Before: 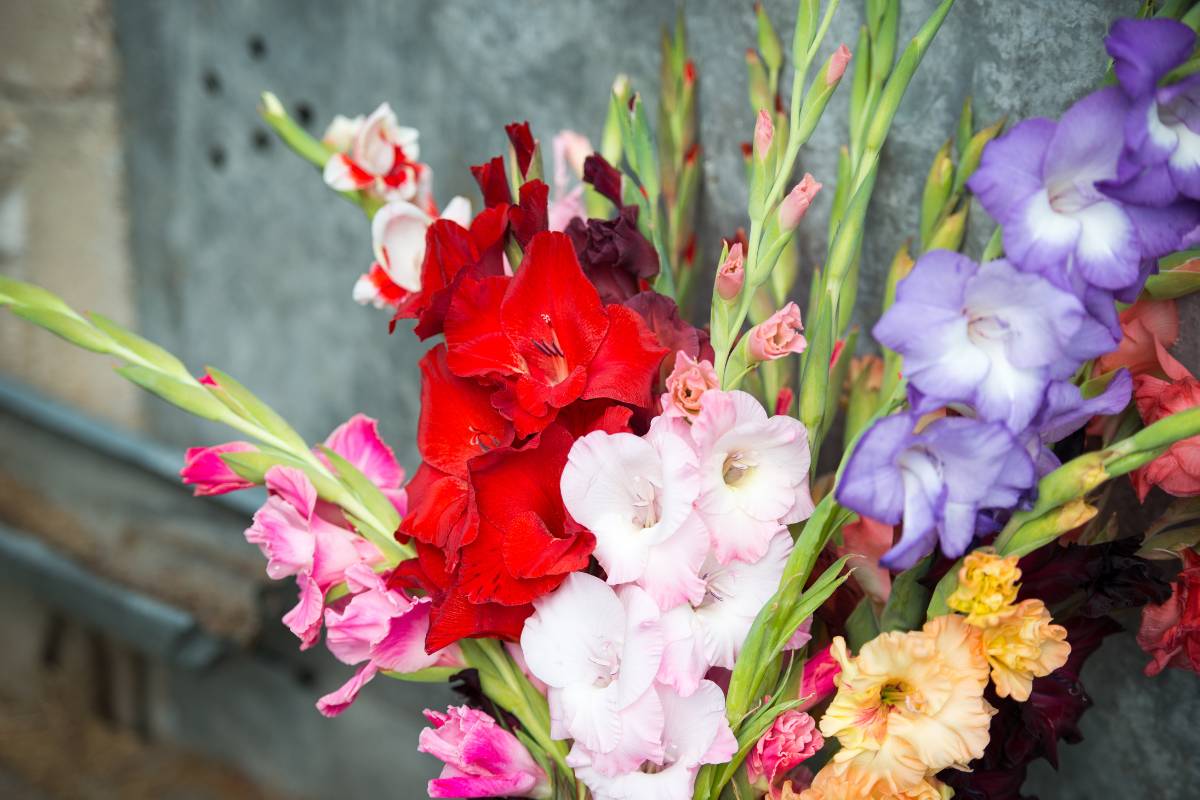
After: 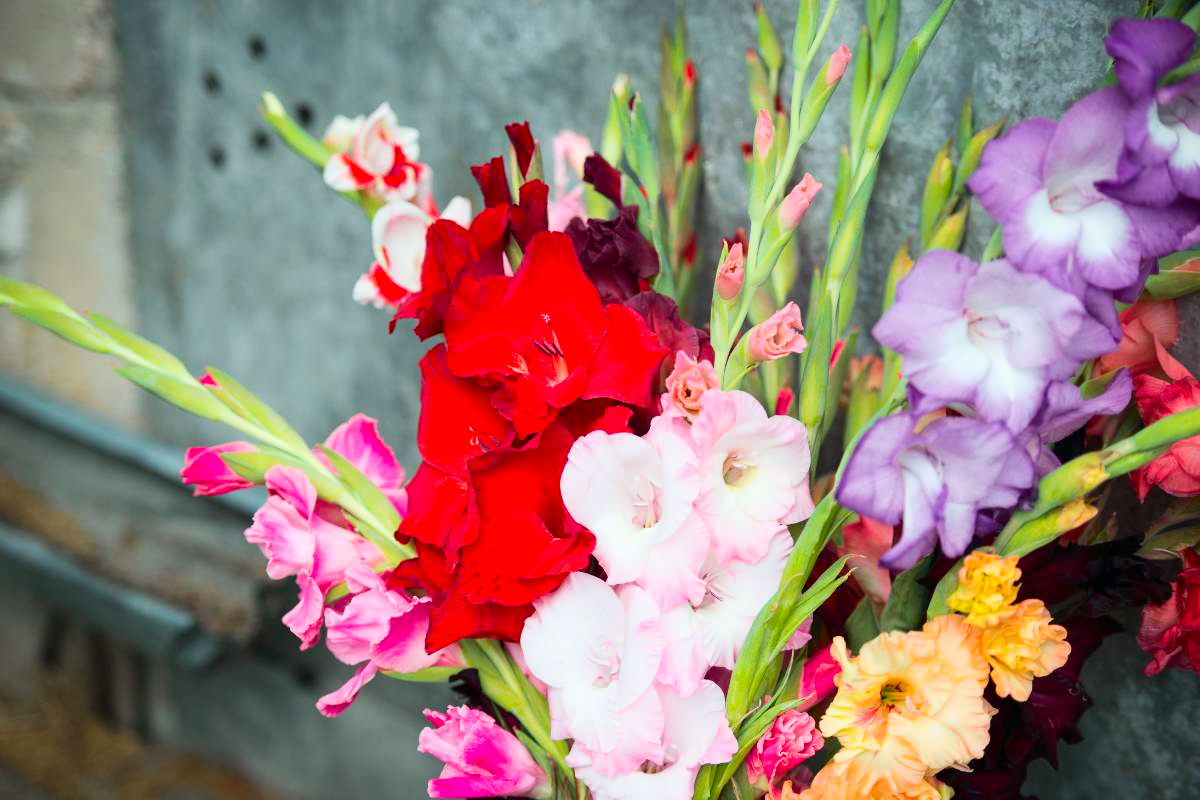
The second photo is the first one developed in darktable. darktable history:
tone curve: curves: ch0 [(0, 0.003) (0.056, 0.041) (0.211, 0.187) (0.482, 0.519) (0.836, 0.864) (0.997, 0.984)]; ch1 [(0, 0) (0.276, 0.206) (0.393, 0.364) (0.482, 0.471) (0.506, 0.5) (0.523, 0.523) (0.572, 0.604) (0.635, 0.665) (0.695, 0.759) (1, 1)]; ch2 [(0, 0) (0.438, 0.456) (0.473, 0.47) (0.503, 0.503) (0.536, 0.527) (0.562, 0.584) (0.612, 0.61) (0.679, 0.72) (1, 1)], color space Lab, independent channels, preserve colors none
